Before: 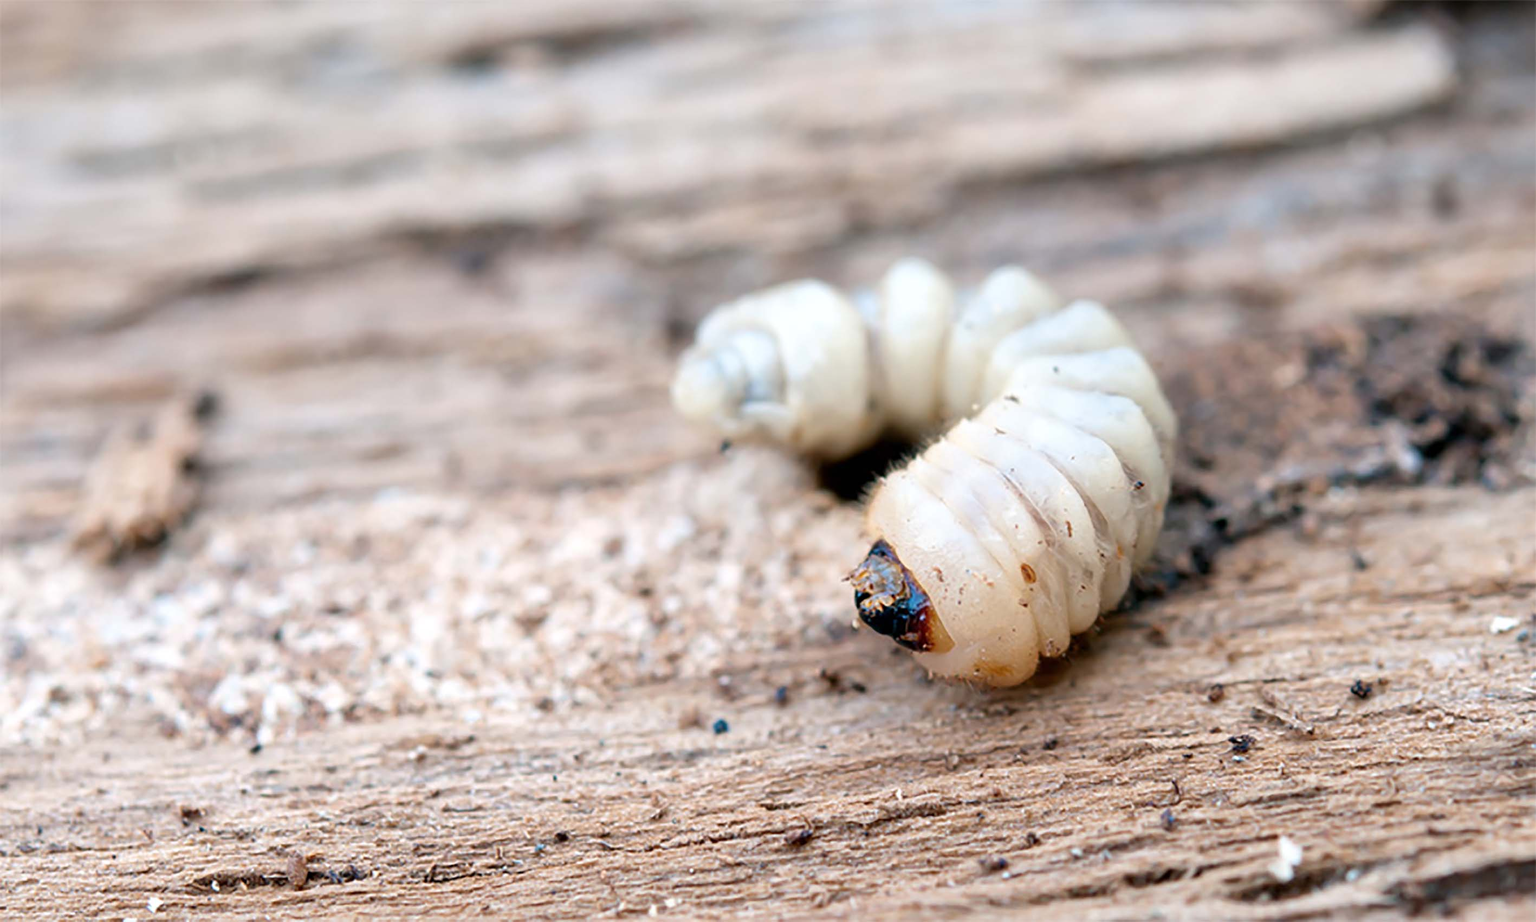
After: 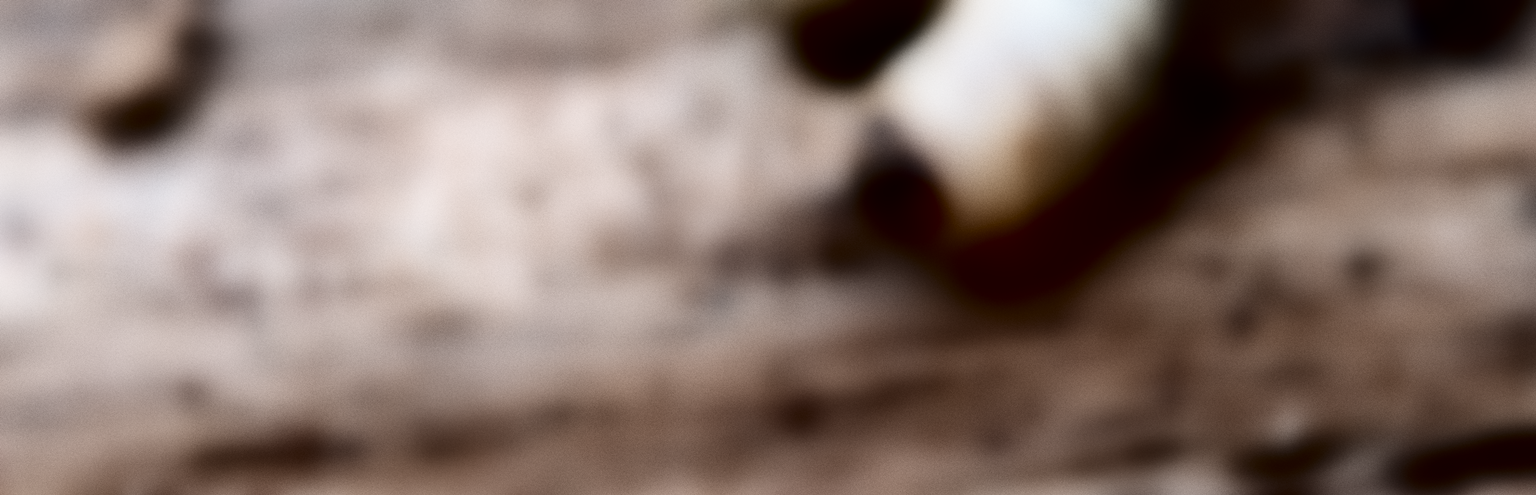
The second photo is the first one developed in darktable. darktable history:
crop and rotate: top 46.237%
contrast brightness saturation: contrast 0.09, brightness -0.59, saturation 0.17
grain: coarseness 0.09 ISO
lowpass: radius 31.92, contrast 1.72, brightness -0.98, saturation 0.94
